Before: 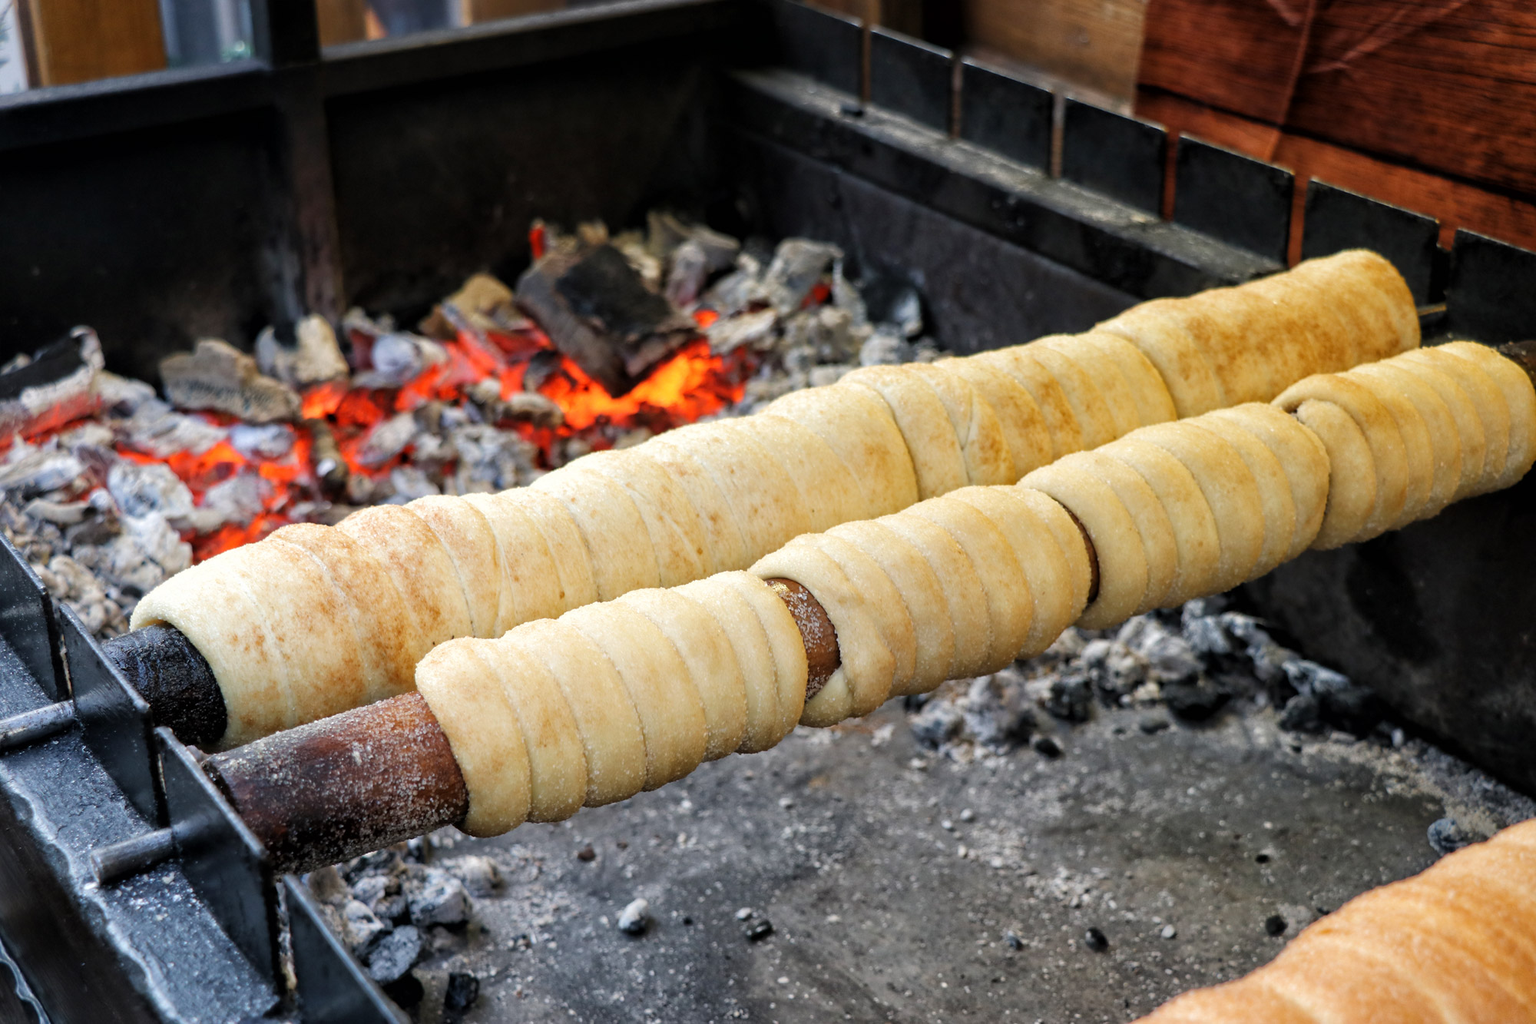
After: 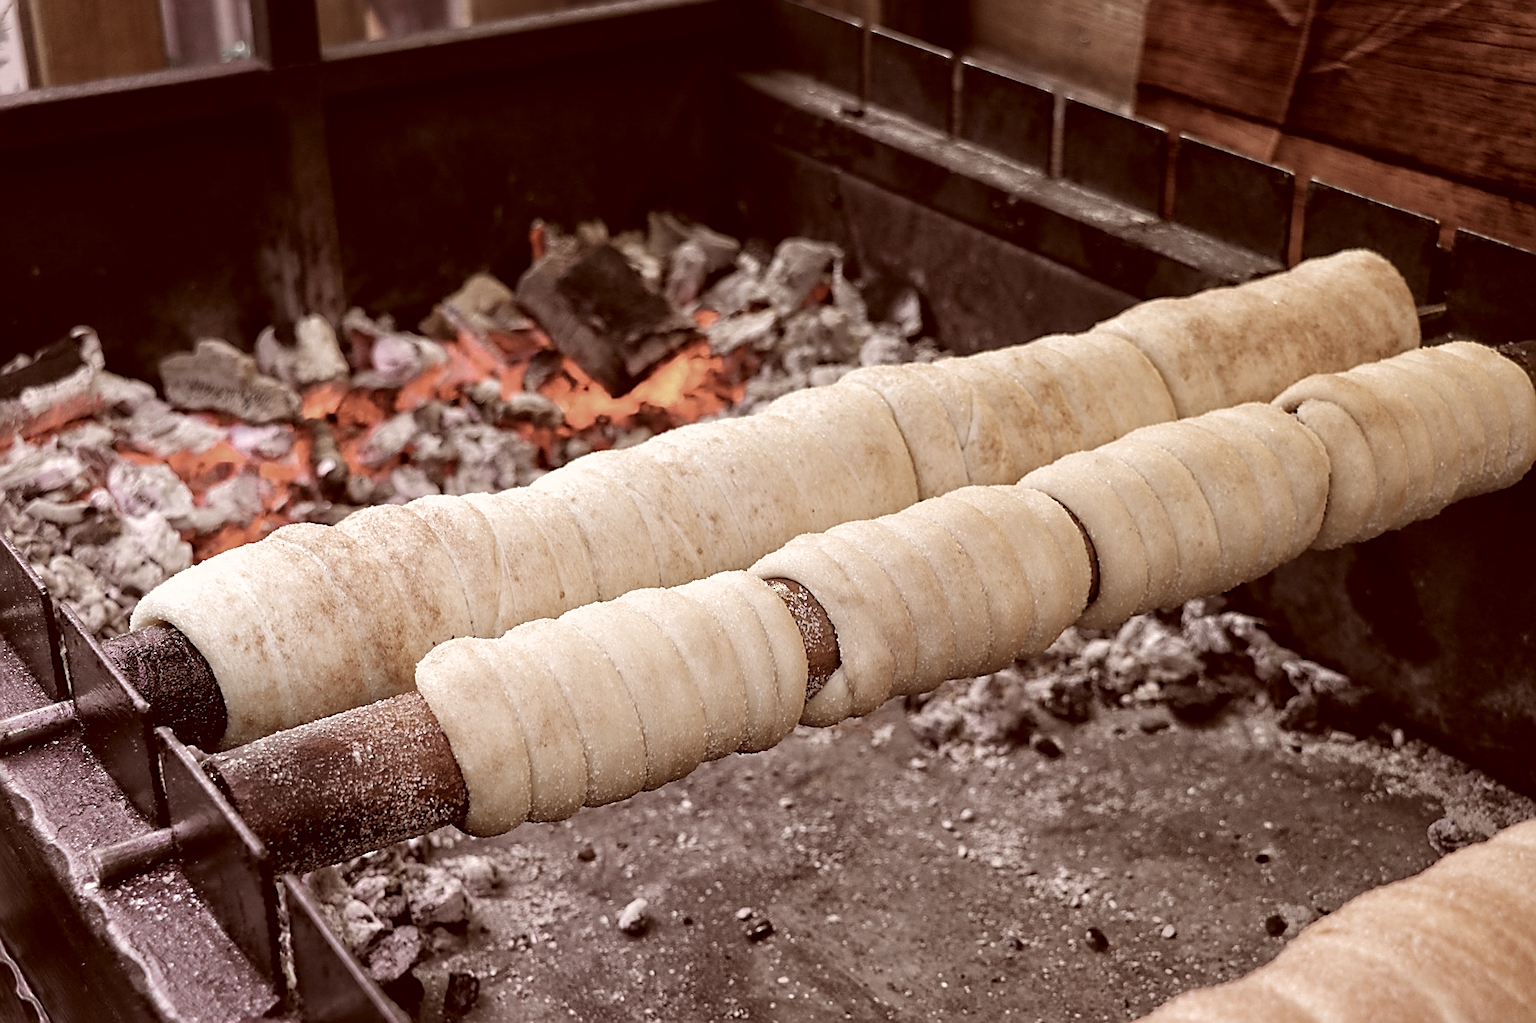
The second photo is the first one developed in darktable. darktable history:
sharpen: amount 1.009
color zones: curves: ch0 [(0, 0.6) (0.129, 0.508) (0.193, 0.483) (0.429, 0.5) (0.571, 0.5) (0.714, 0.5) (0.857, 0.5) (1, 0.6)]; ch1 [(0, 0.481) (0.112, 0.245) (0.213, 0.223) (0.429, 0.233) (0.571, 0.231) (0.683, 0.242) (0.857, 0.296) (1, 0.481)]
color correction: highlights a* 9.56, highlights b* 8.53, shadows a* 39.7, shadows b* 39.72, saturation 0.823
